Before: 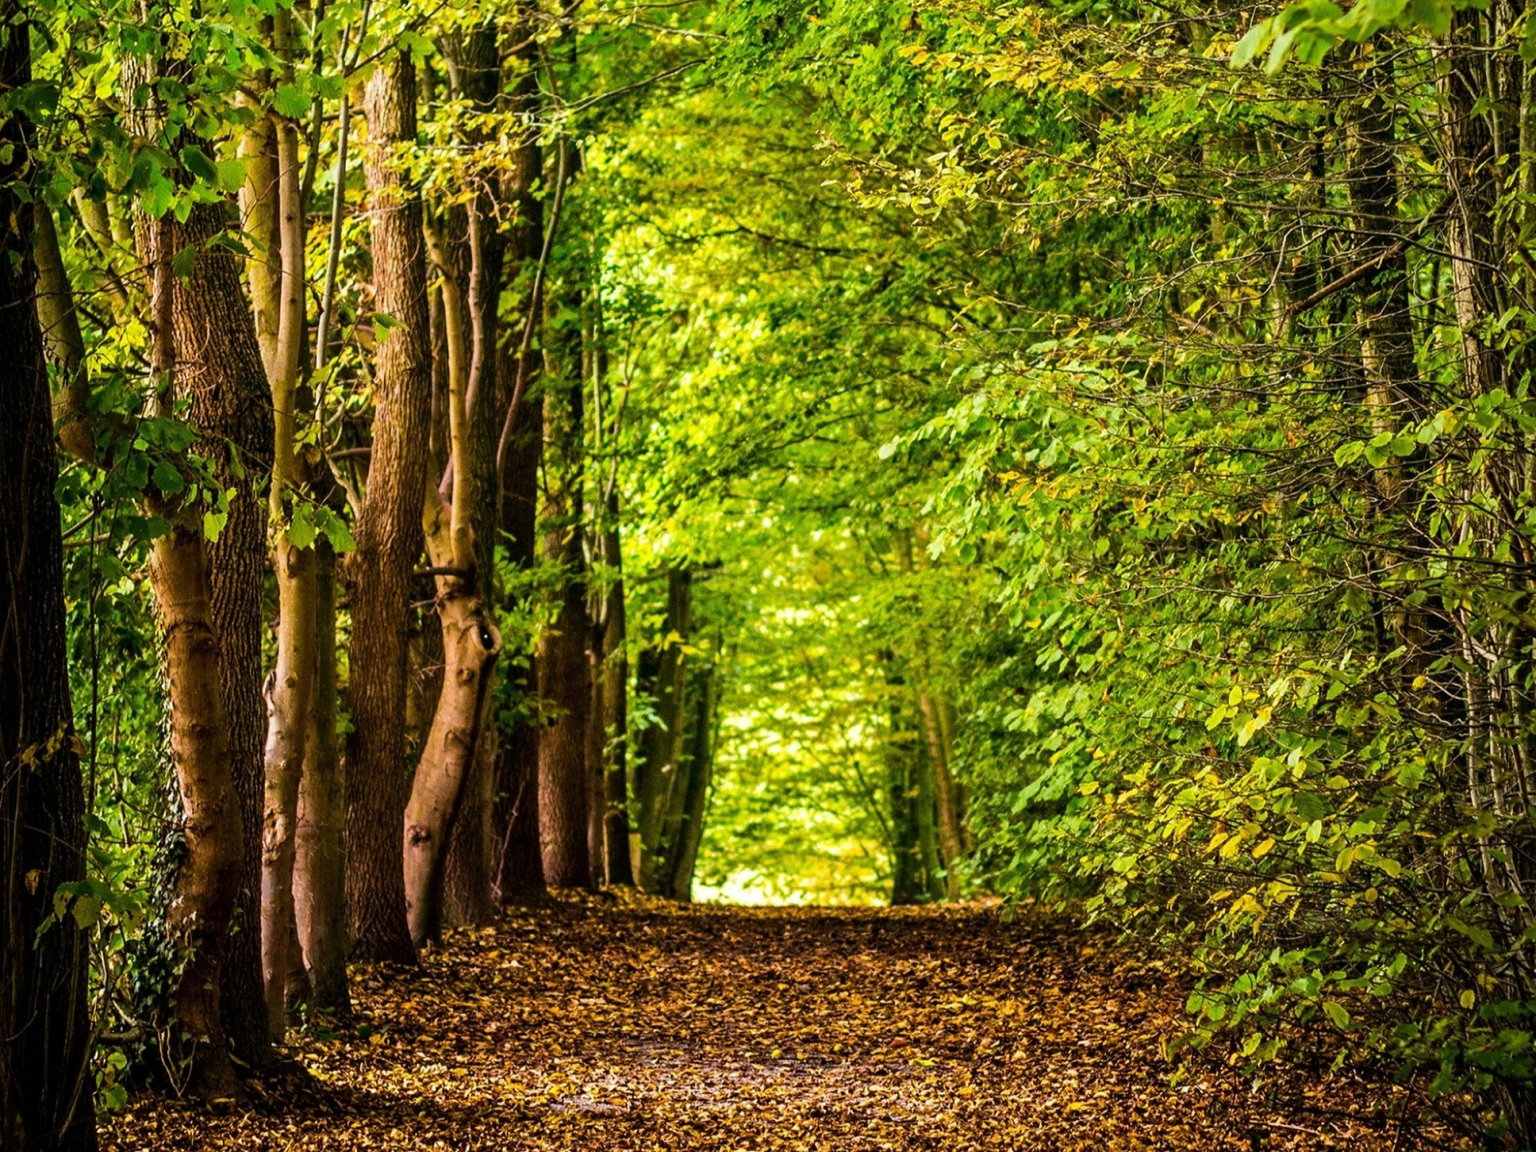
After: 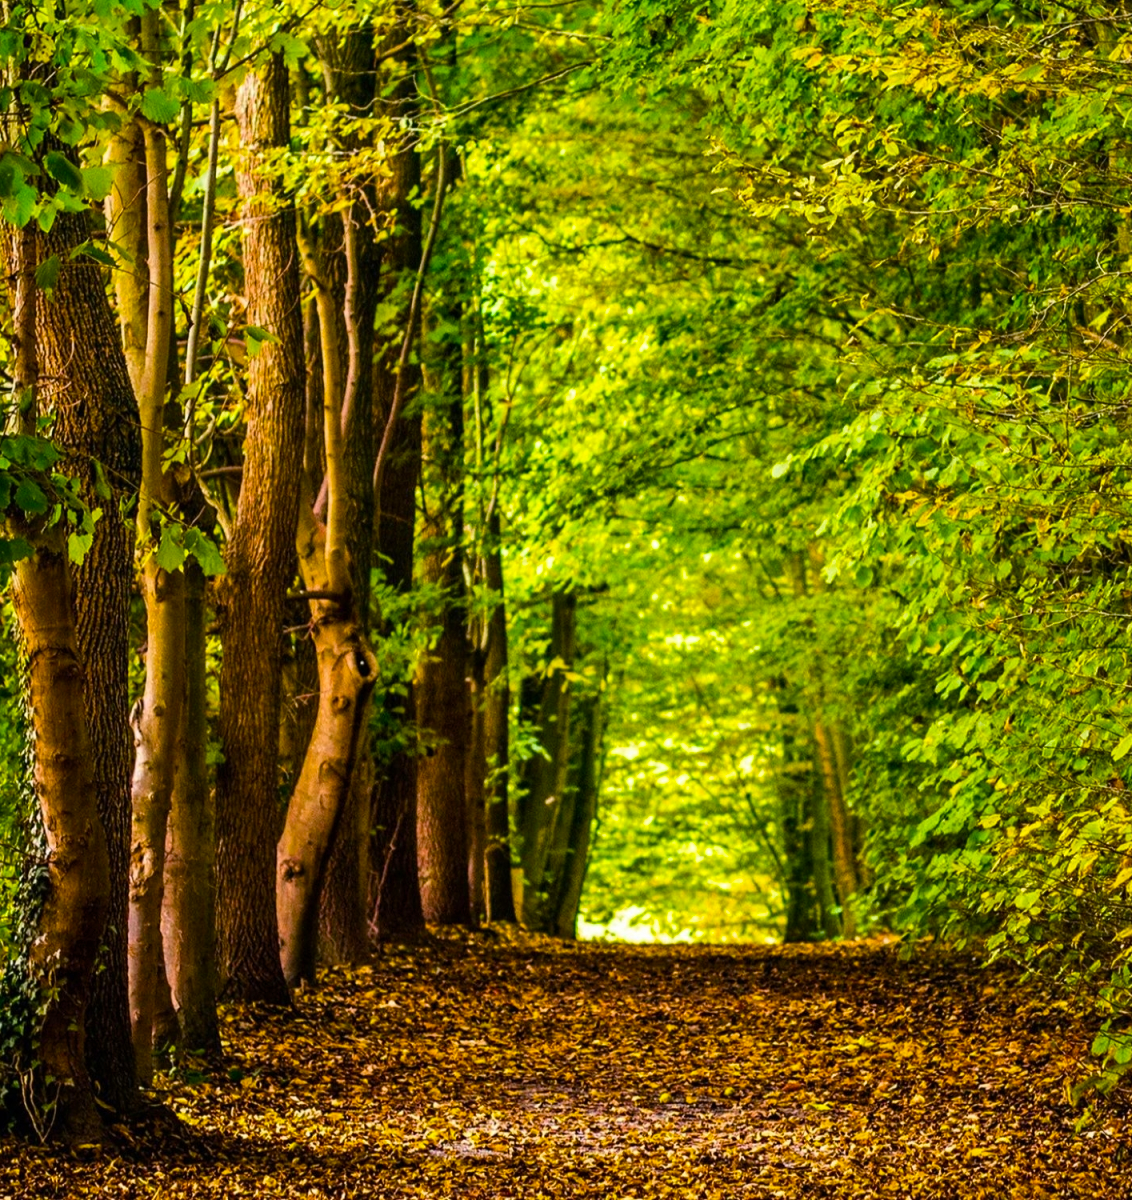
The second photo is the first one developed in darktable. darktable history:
crop and rotate: left 9.061%, right 20.142%
color balance rgb: perceptual saturation grading › global saturation 25%, global vibrance 20%
